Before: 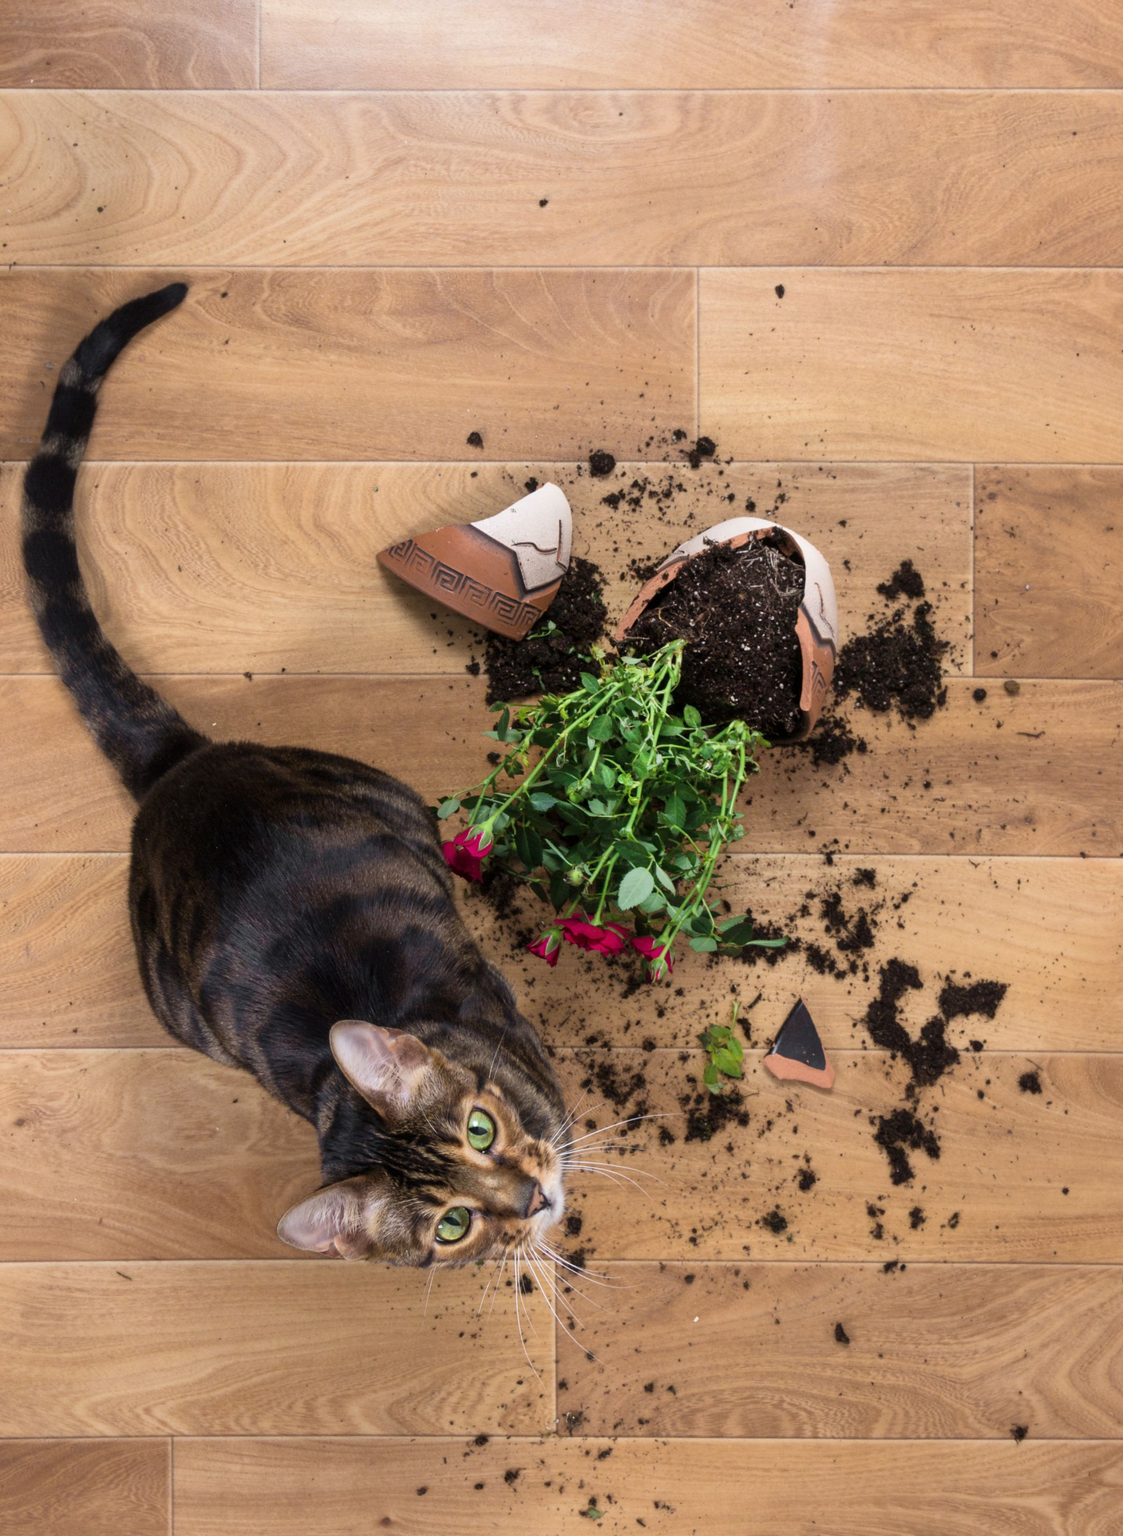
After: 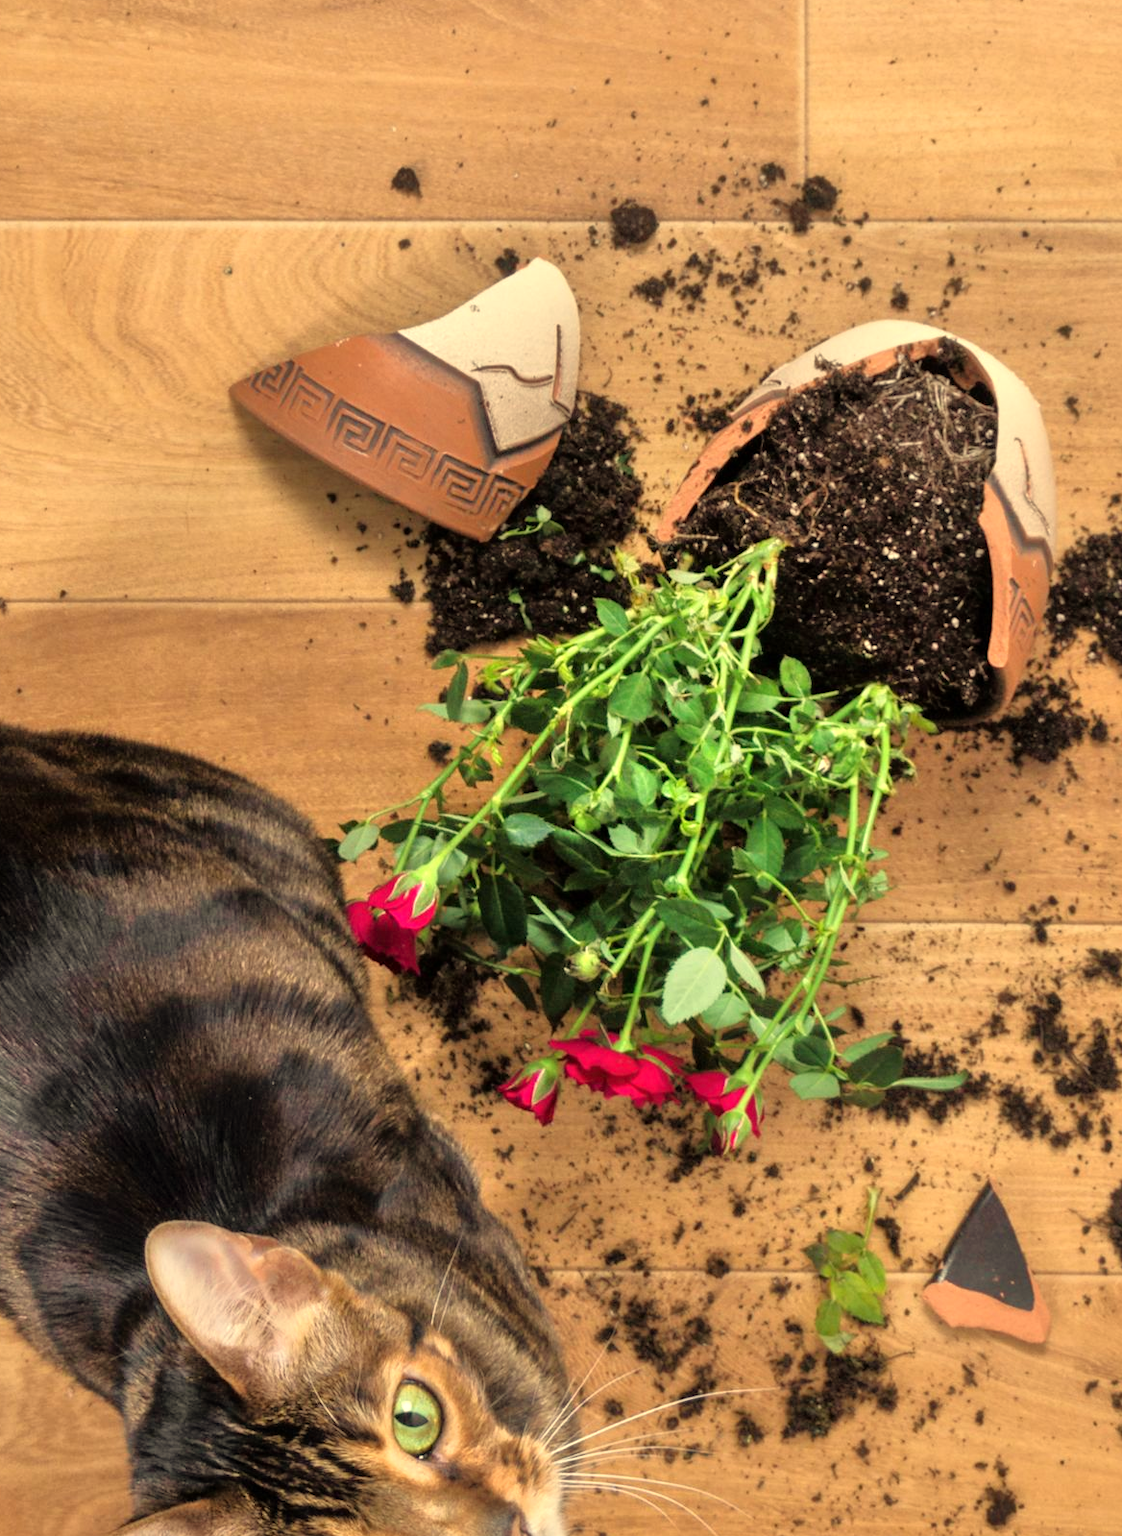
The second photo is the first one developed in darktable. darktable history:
tone equalizer: -7 EV 0.15 EV, -6 EV 0.6 EV, -5 EV 1.15 EV, -4 EV 1.33 EV, -3 EV 1.15 EV, -2 EV 0.6 EV, -1 EV 0.15 EV, mask exposure compensation -0.5 EV
crop and rotate: left 22.13%, top 22.054%, right 22.026%, bottom 22.102%
white balance: red 1.08, blue 0.791
